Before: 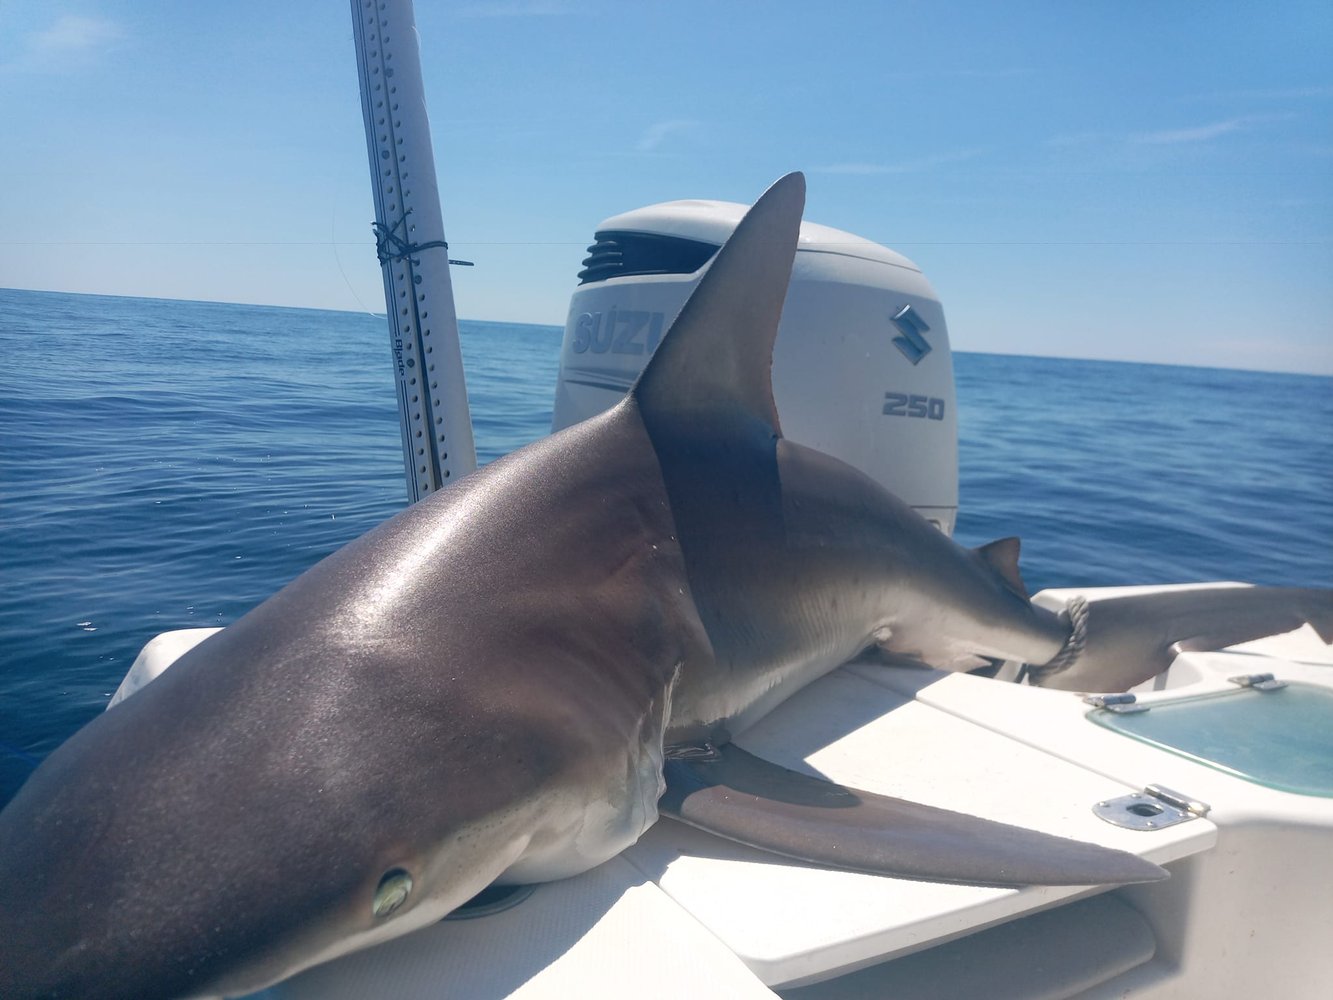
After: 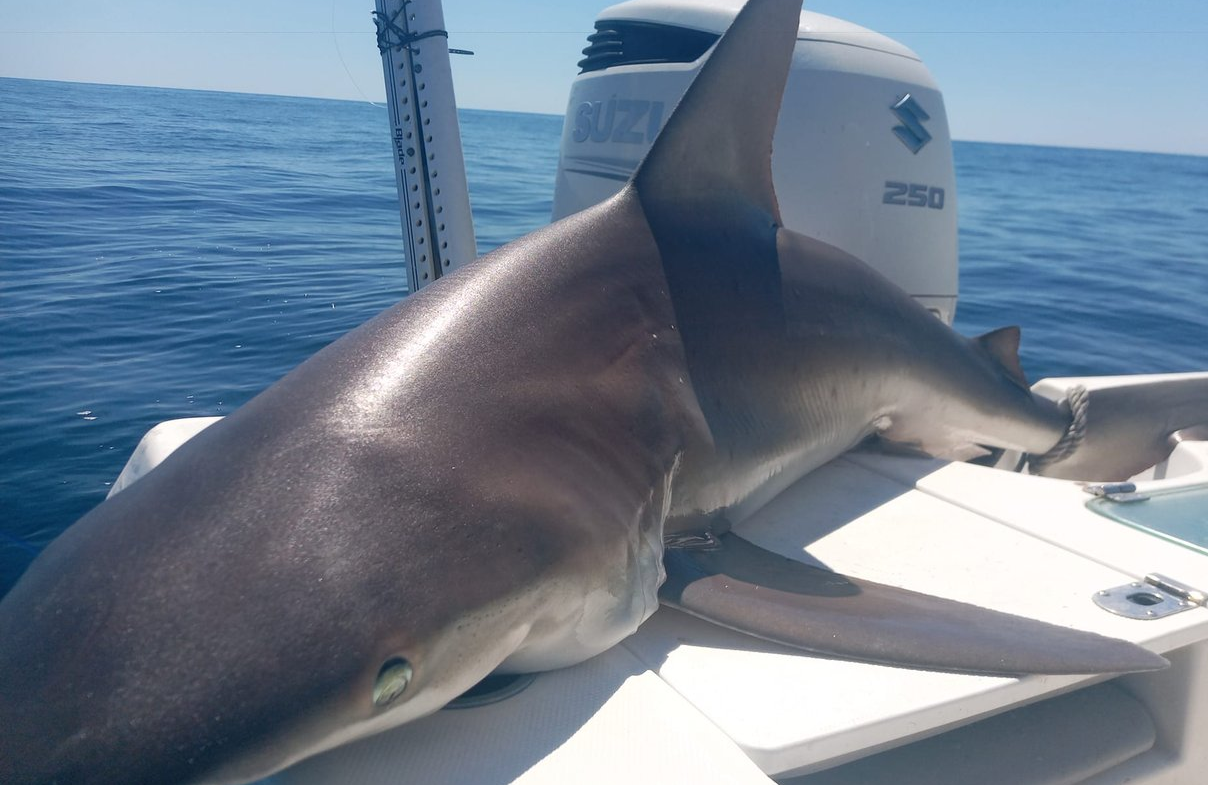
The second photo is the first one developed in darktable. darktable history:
crop: top 21.133%, right 9.325%, bottom 0.316%
